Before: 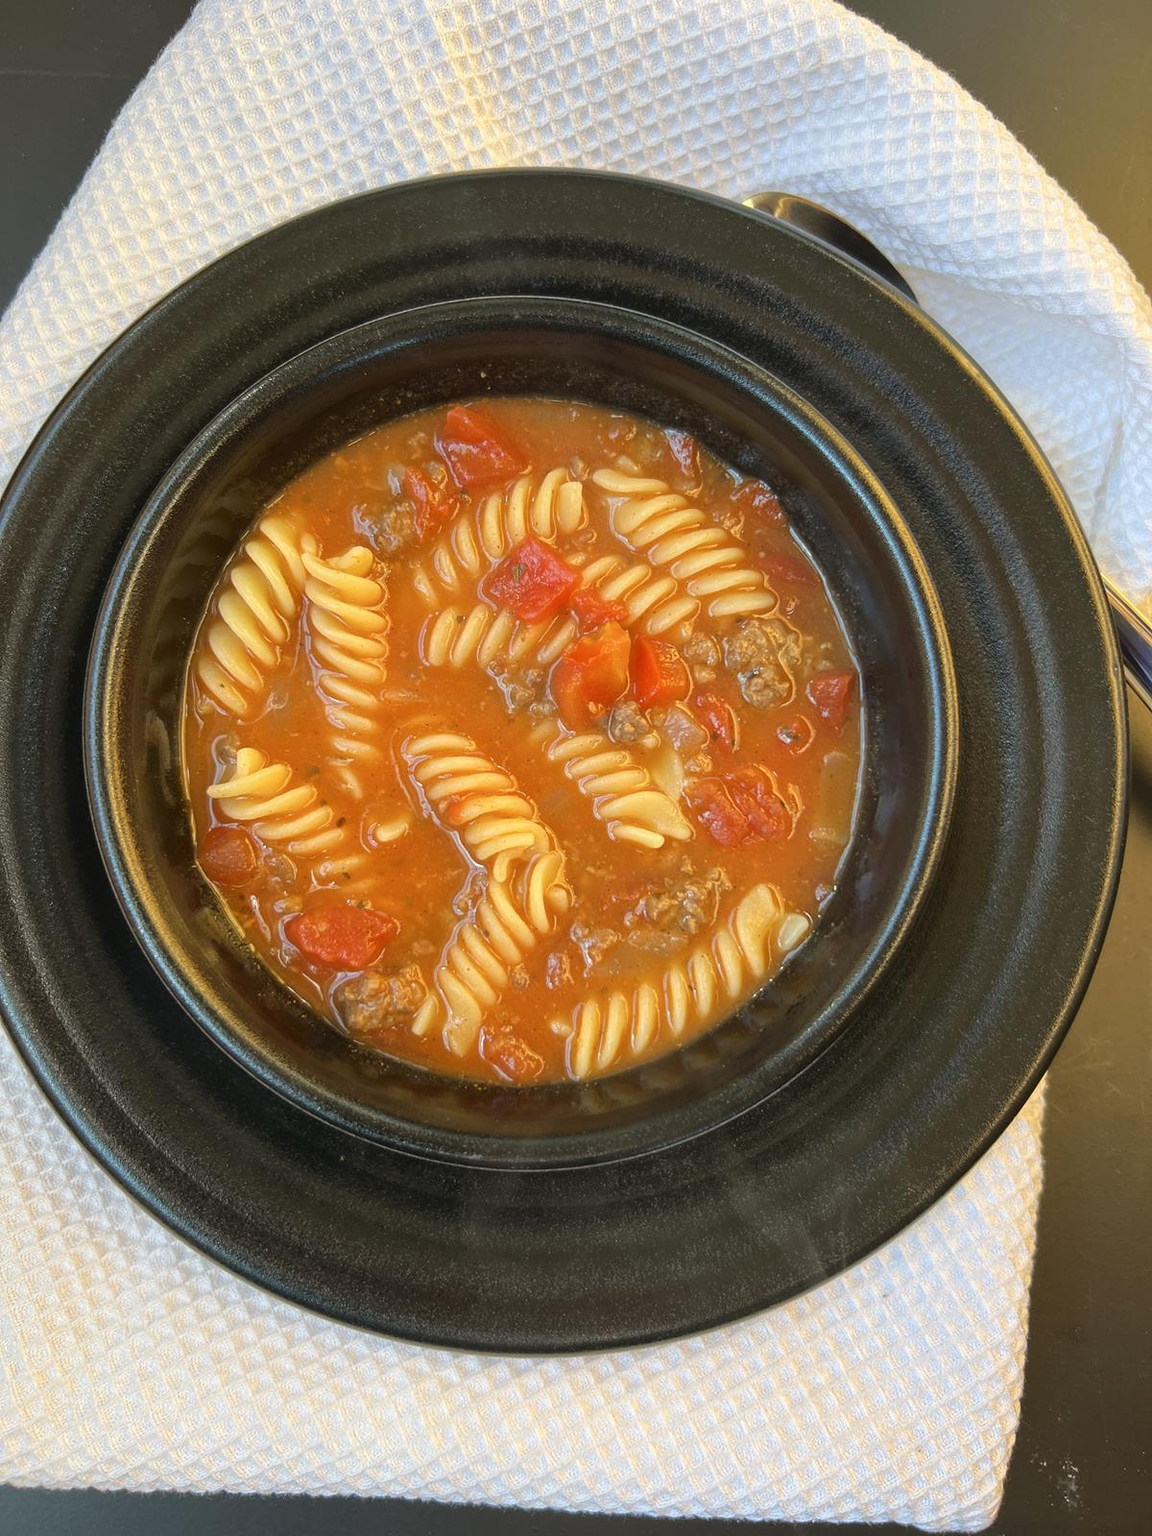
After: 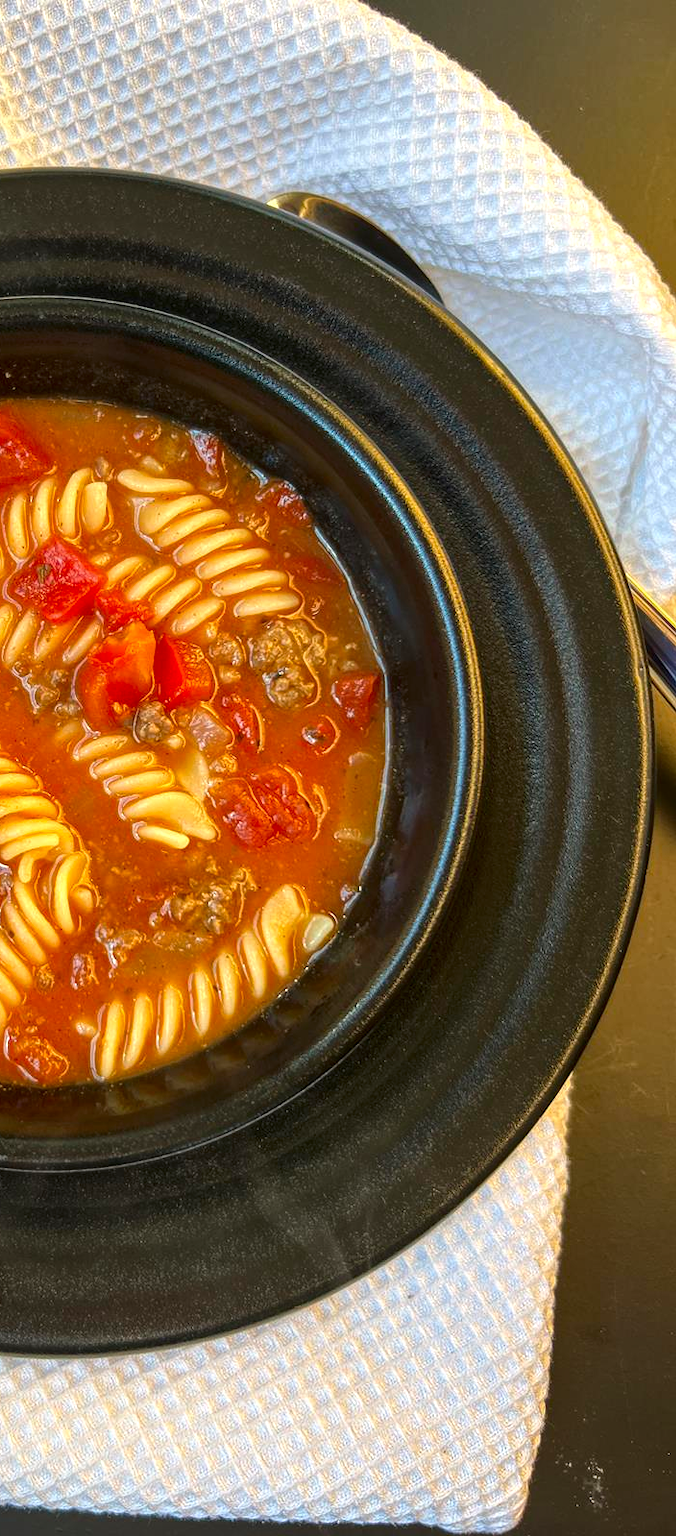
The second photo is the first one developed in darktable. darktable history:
contrast brightness saturation: contrast 0.066, brightness -0.143, saturation 0.109
exposure: black level correction 0, exposure 0.199 EV, compensate exposure bias true, compensate highlight preservation false
local contrast: detail 130%
crop: left 41.331%
